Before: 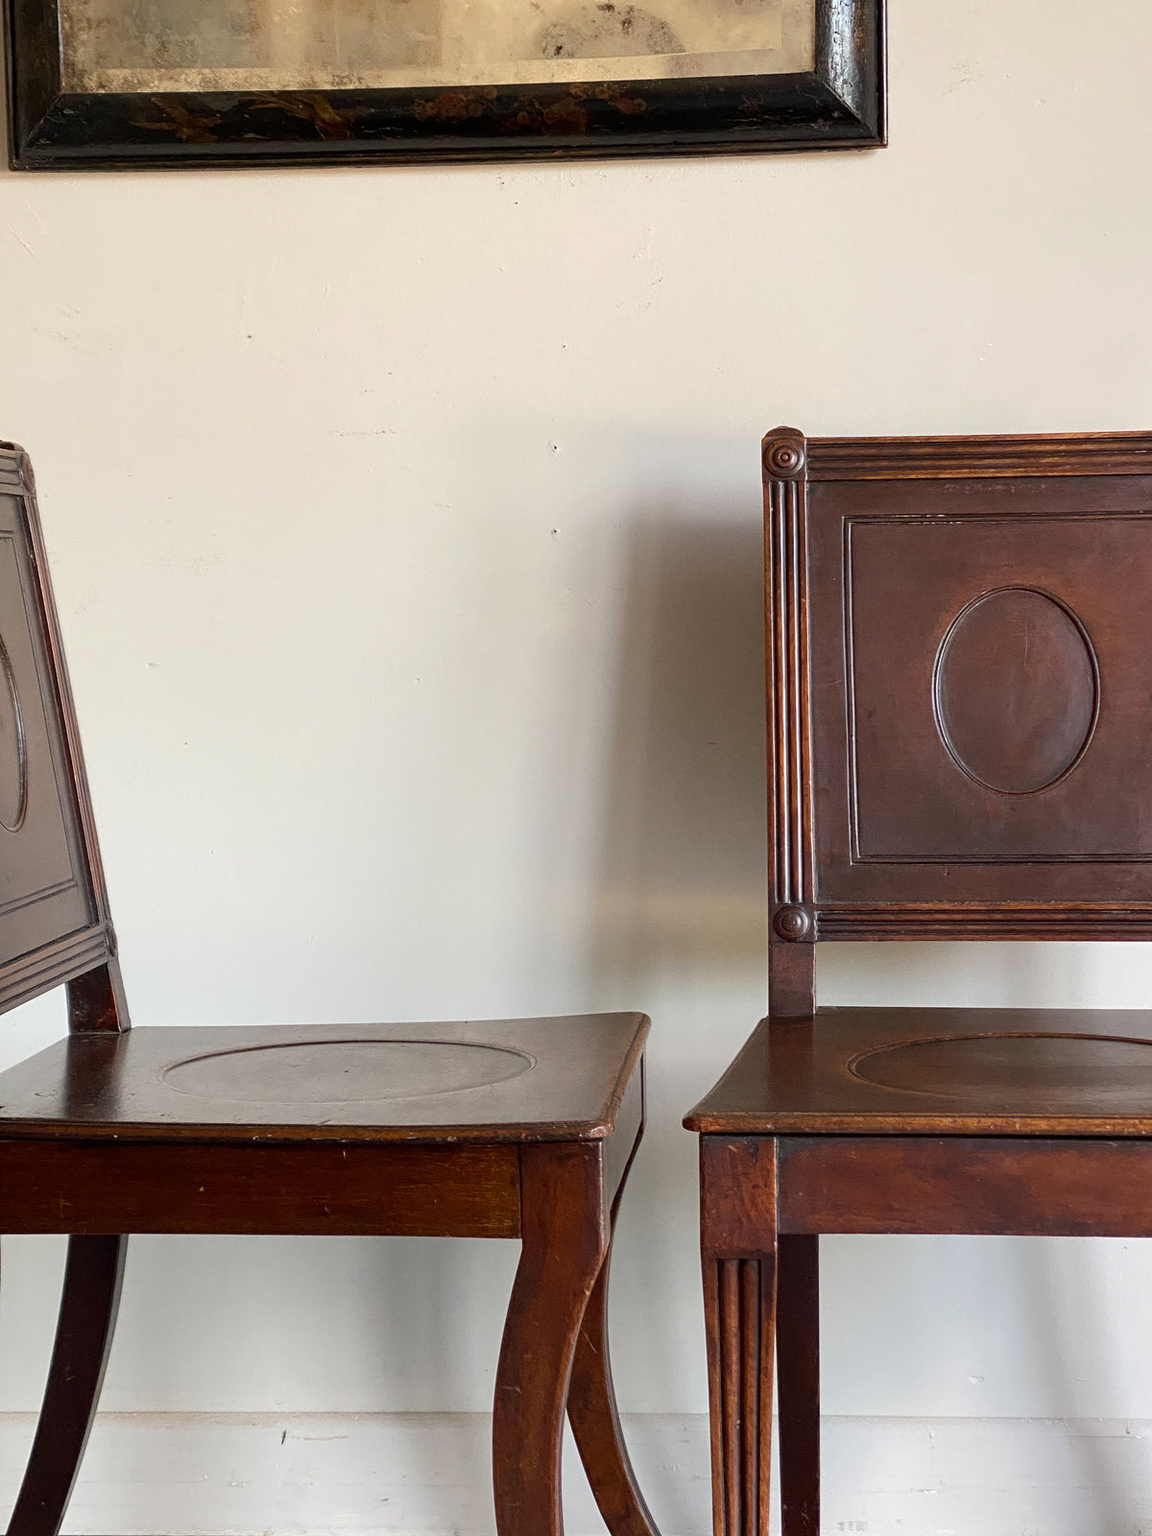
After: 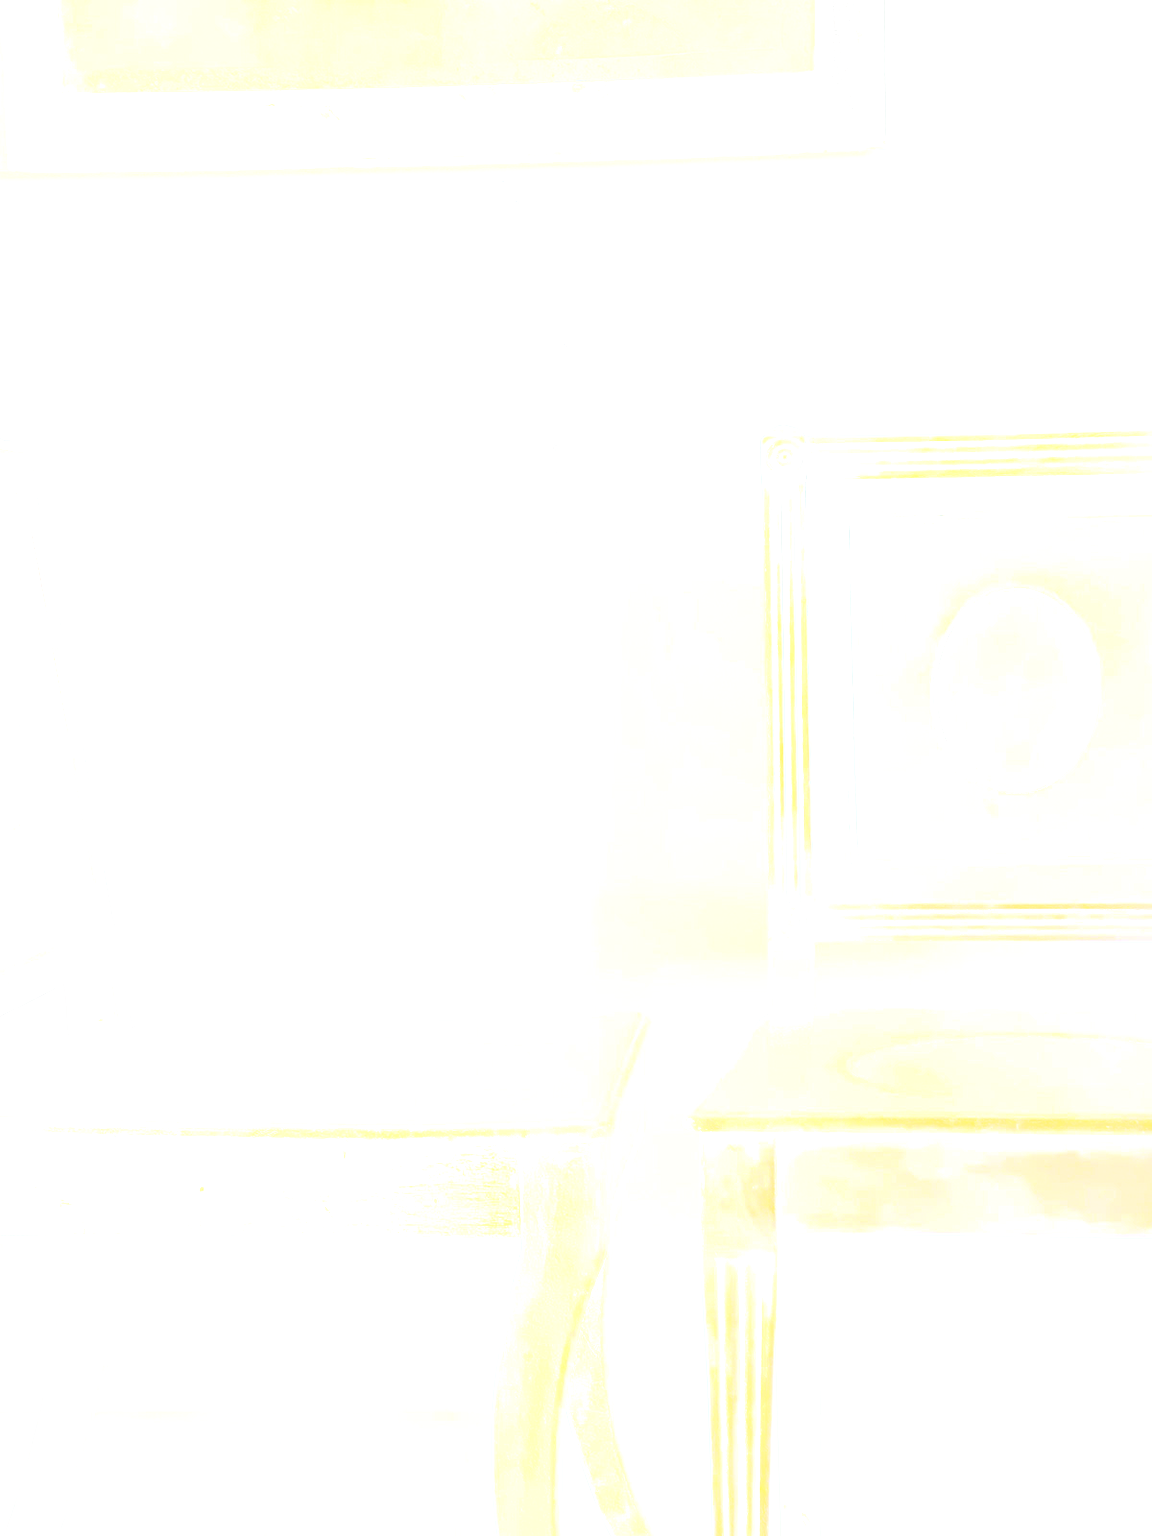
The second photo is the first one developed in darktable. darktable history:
bloom: size 85%, threshold 5%, strength 85%
filmic rgb: middle gray luminance 9.23%, black relative exposure -10.55 EV, white relative exposure 3.45 EV, threshold 6 EV, target black luminance 0%, hardness 5.98, latitude 59.69%, contrast 1.087, highlights saturation mix 5%, shadows ↔ highlights balance 29.23%, add noise in highlights 0, preserve chrominance no, color science v3 (2019), use custom middle-gray values true, iterations of high-quality reconstruction 0, contrast in highlights soft, enable highlight reconstruction true
color balance rgb: perceptual saturation grading › global saturation 20%, global vibrance 20%
